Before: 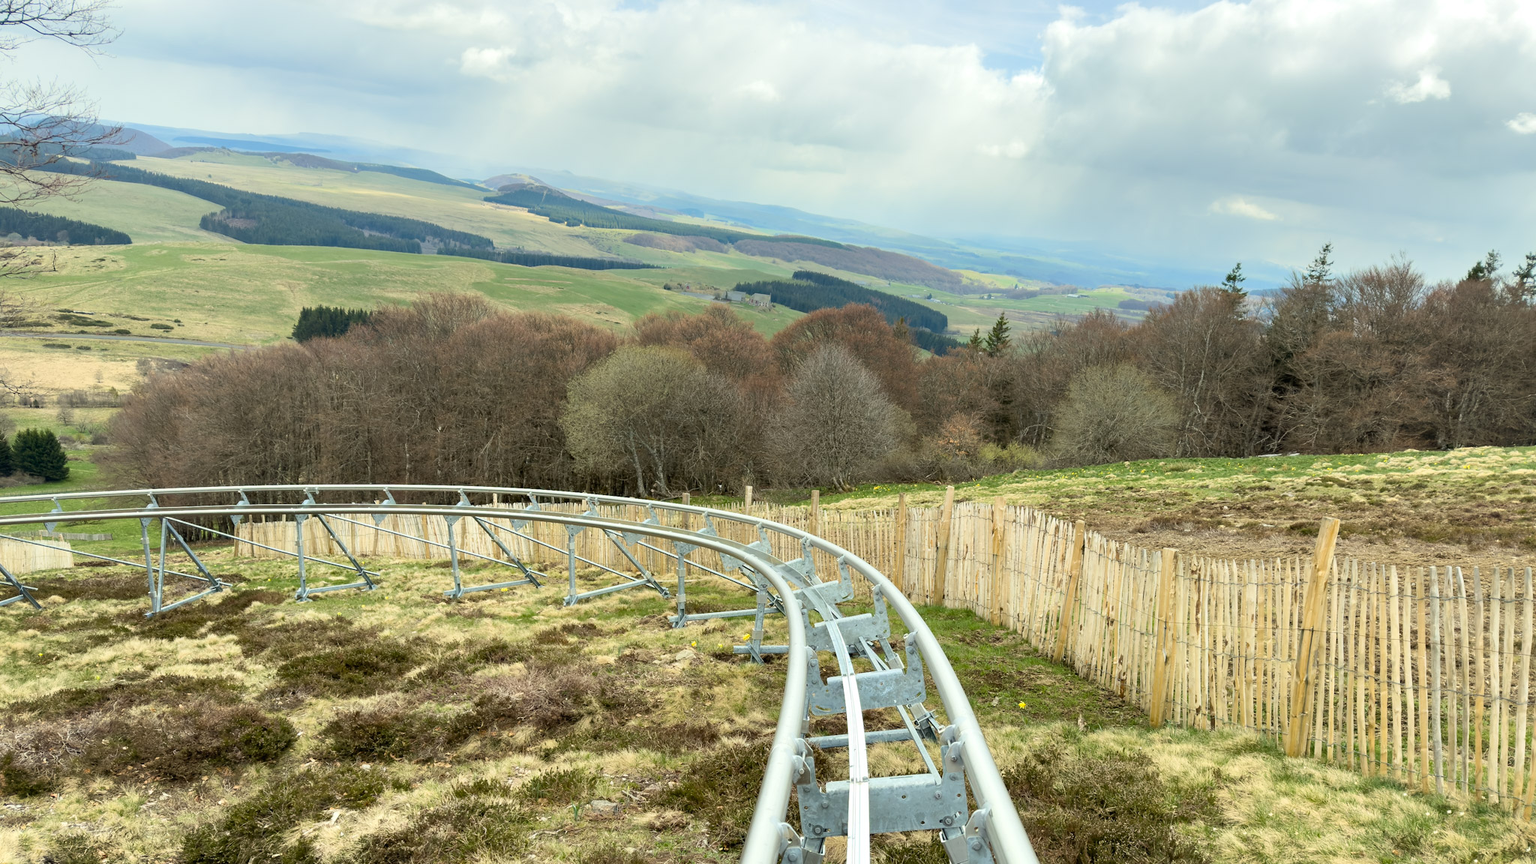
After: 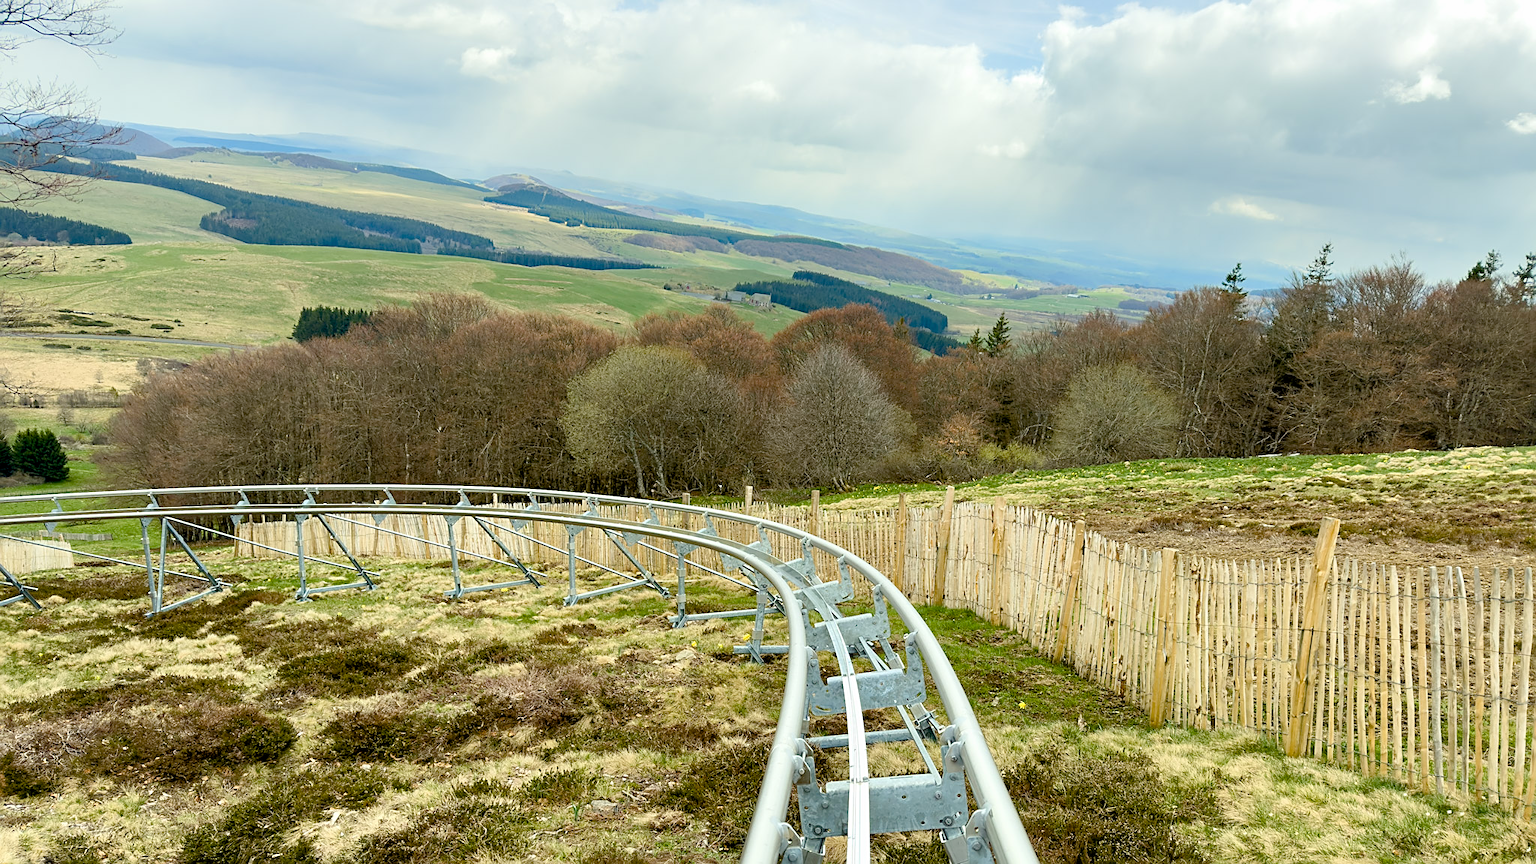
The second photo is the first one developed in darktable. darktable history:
sharpen: on, module defaults
color balance rgb: global offset › luminance -0.88%, perceptual saturation grading › global saturation 20%, perceptual saturation grading › highlights -25.784%, perceptual saturation grading › shadows 50.013%
